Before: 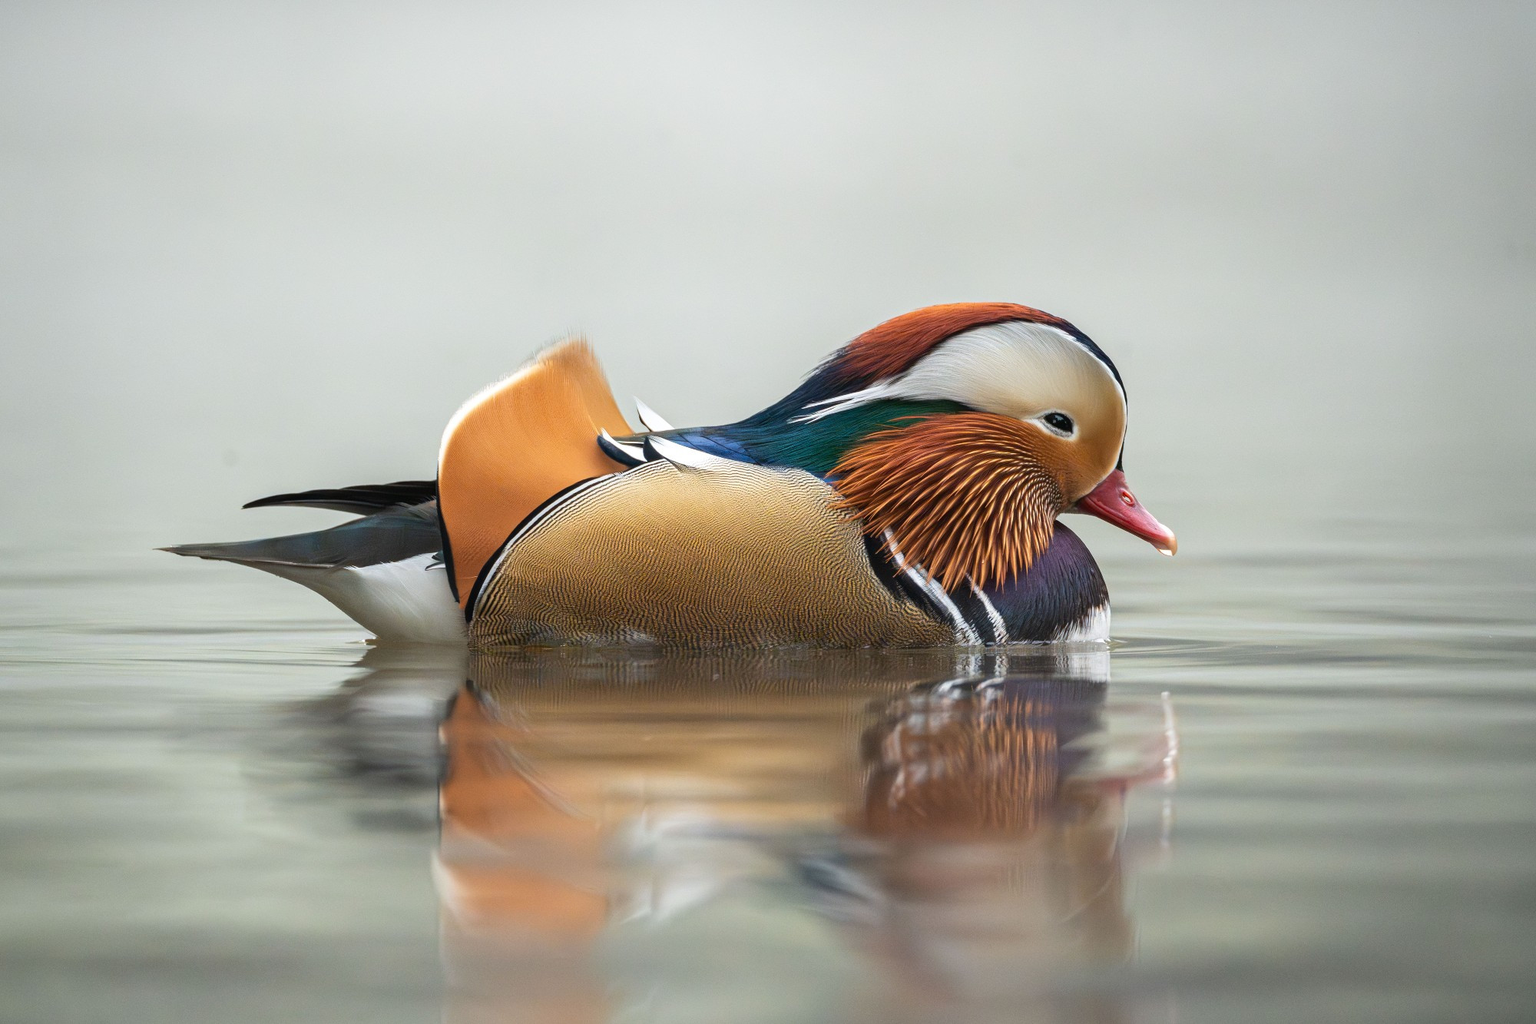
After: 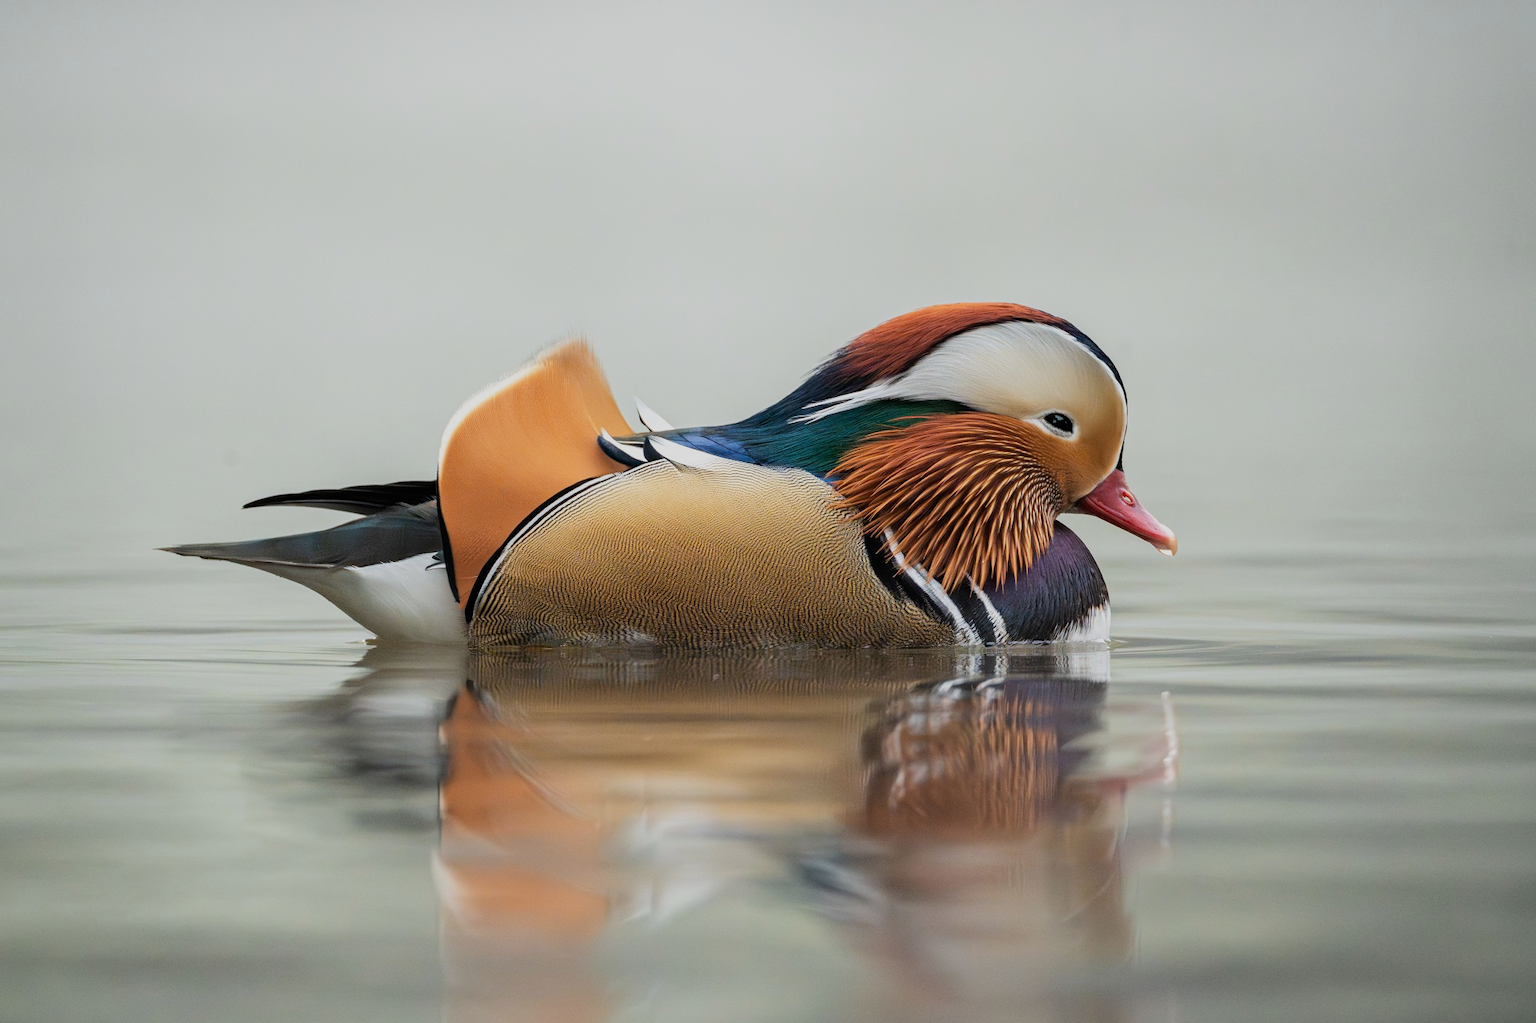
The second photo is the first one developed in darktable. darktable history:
filmic rgb: black relative exposure -8.02 EV, white relative exposure 4.01 EV, hardness 4.13
